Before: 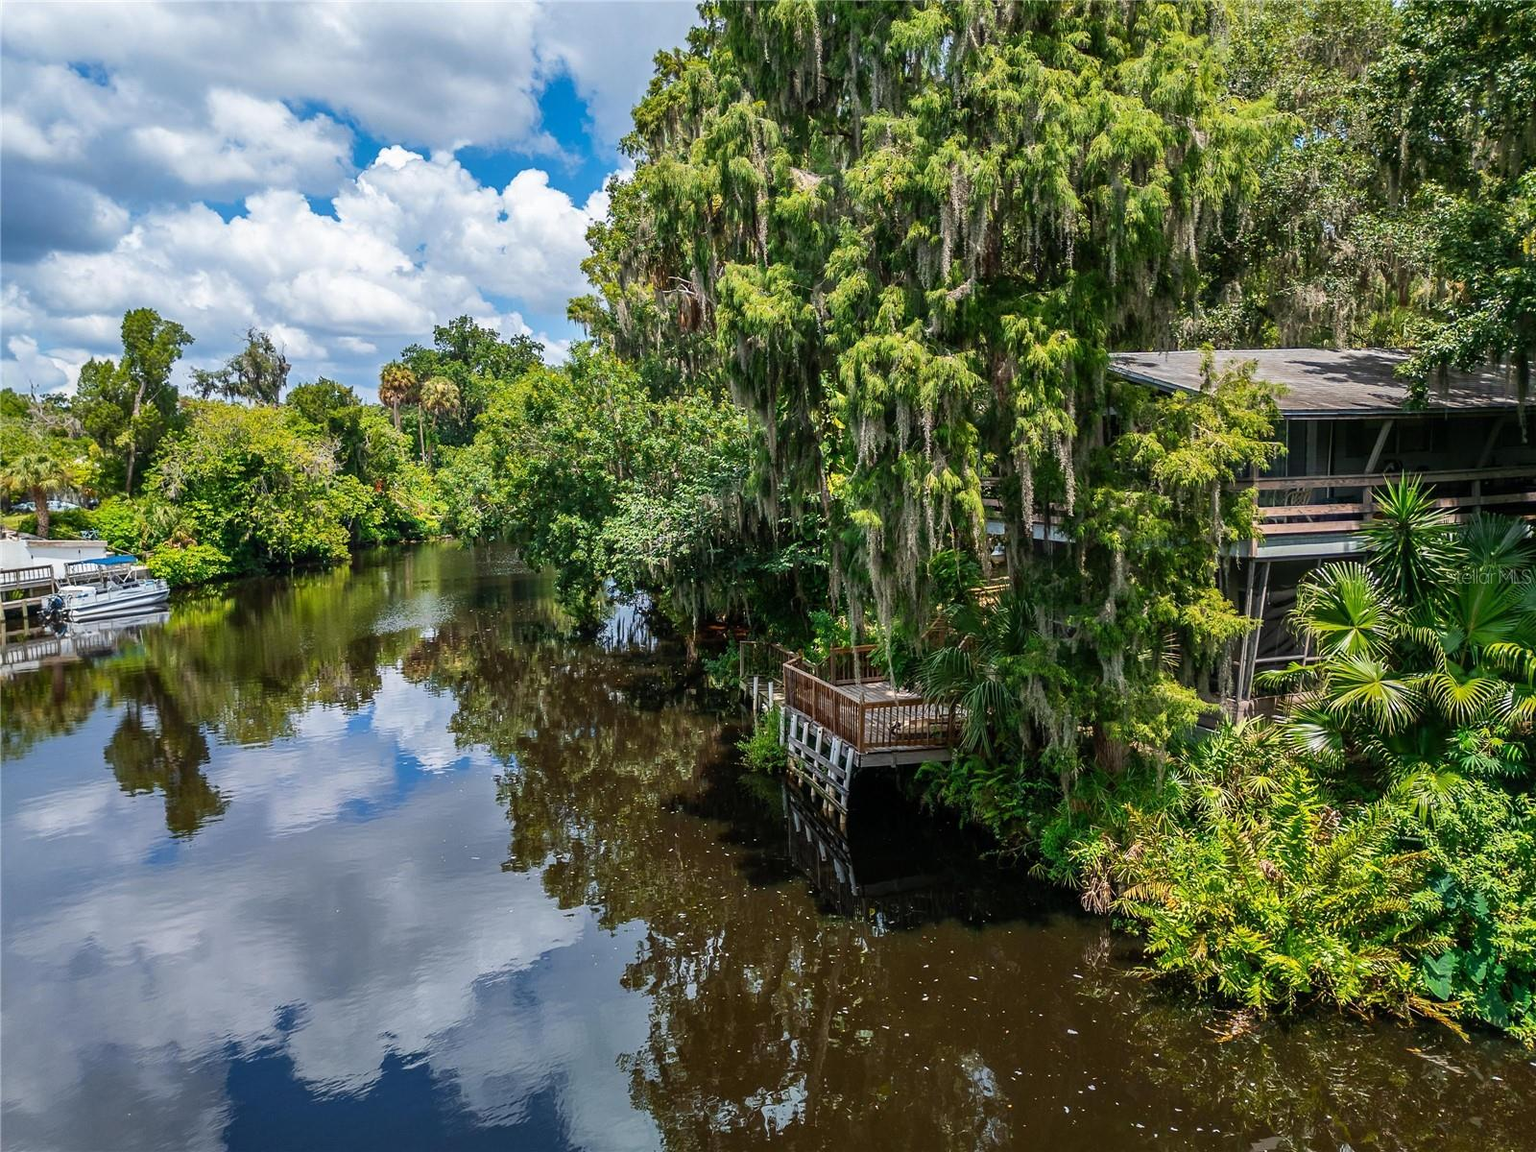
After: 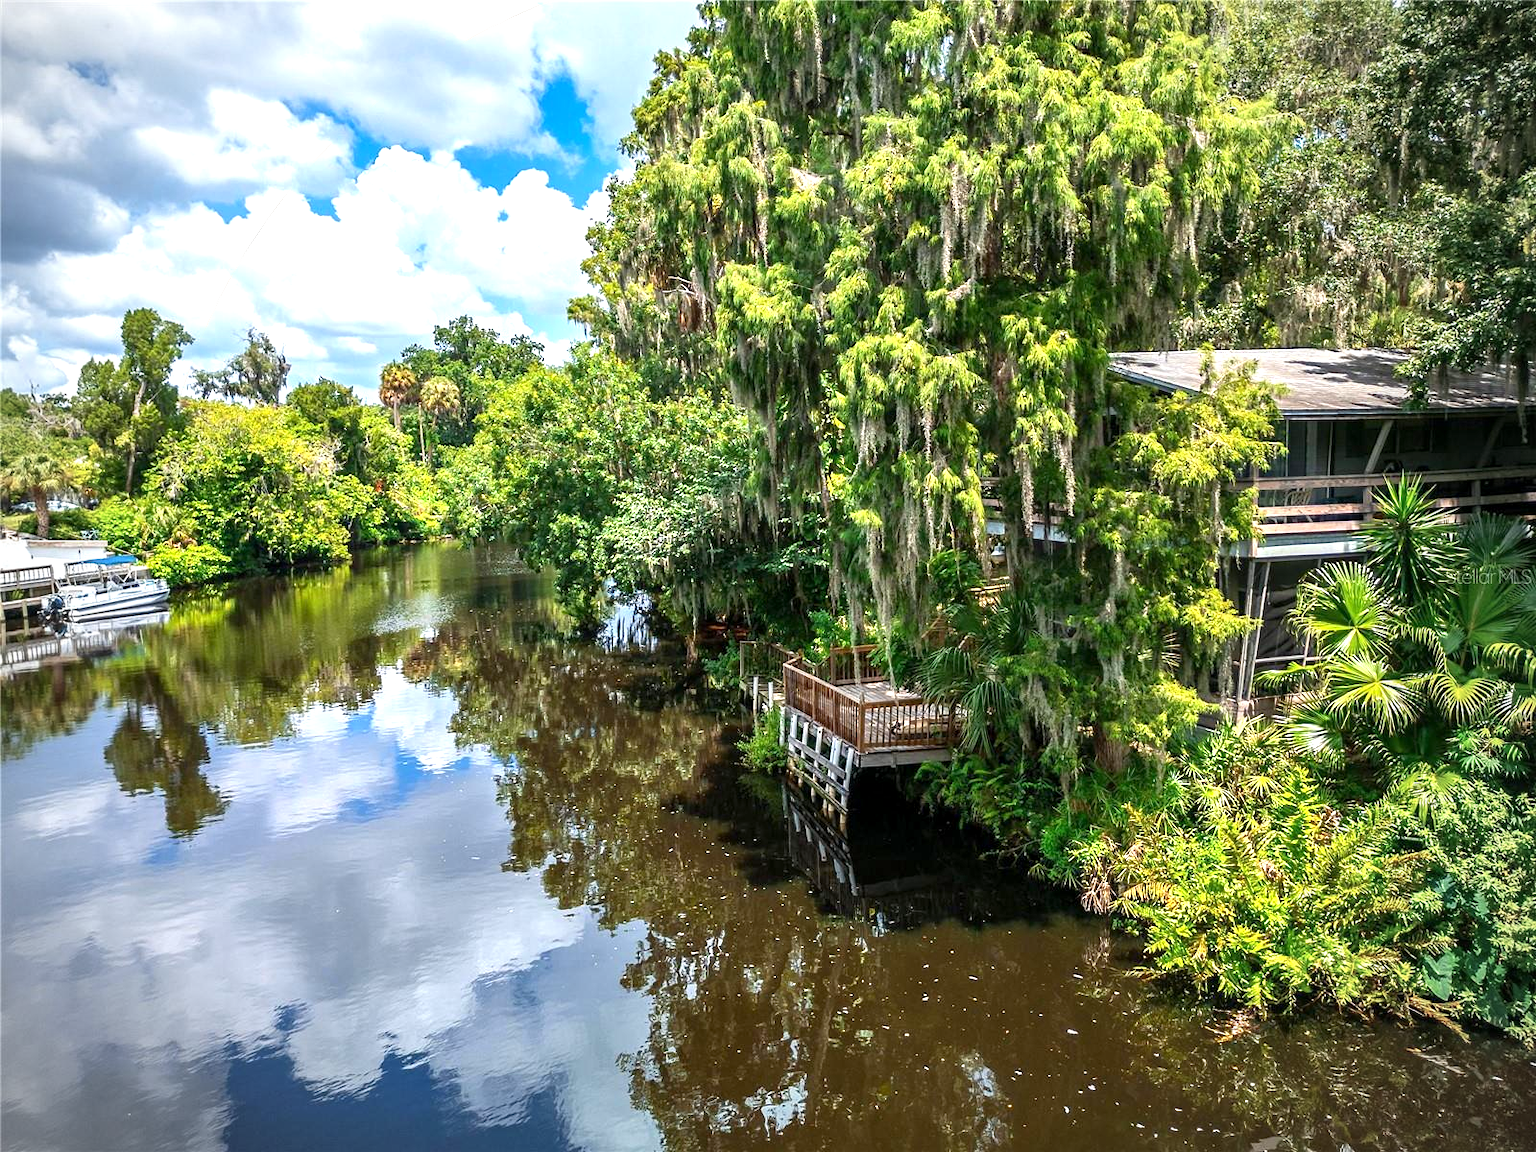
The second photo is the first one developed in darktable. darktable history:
exposure: black level correction 0.001, exposure 0.959 EV, compensate highlight preservation false
vignetting: fall-off radius 44.74%, unbound false
